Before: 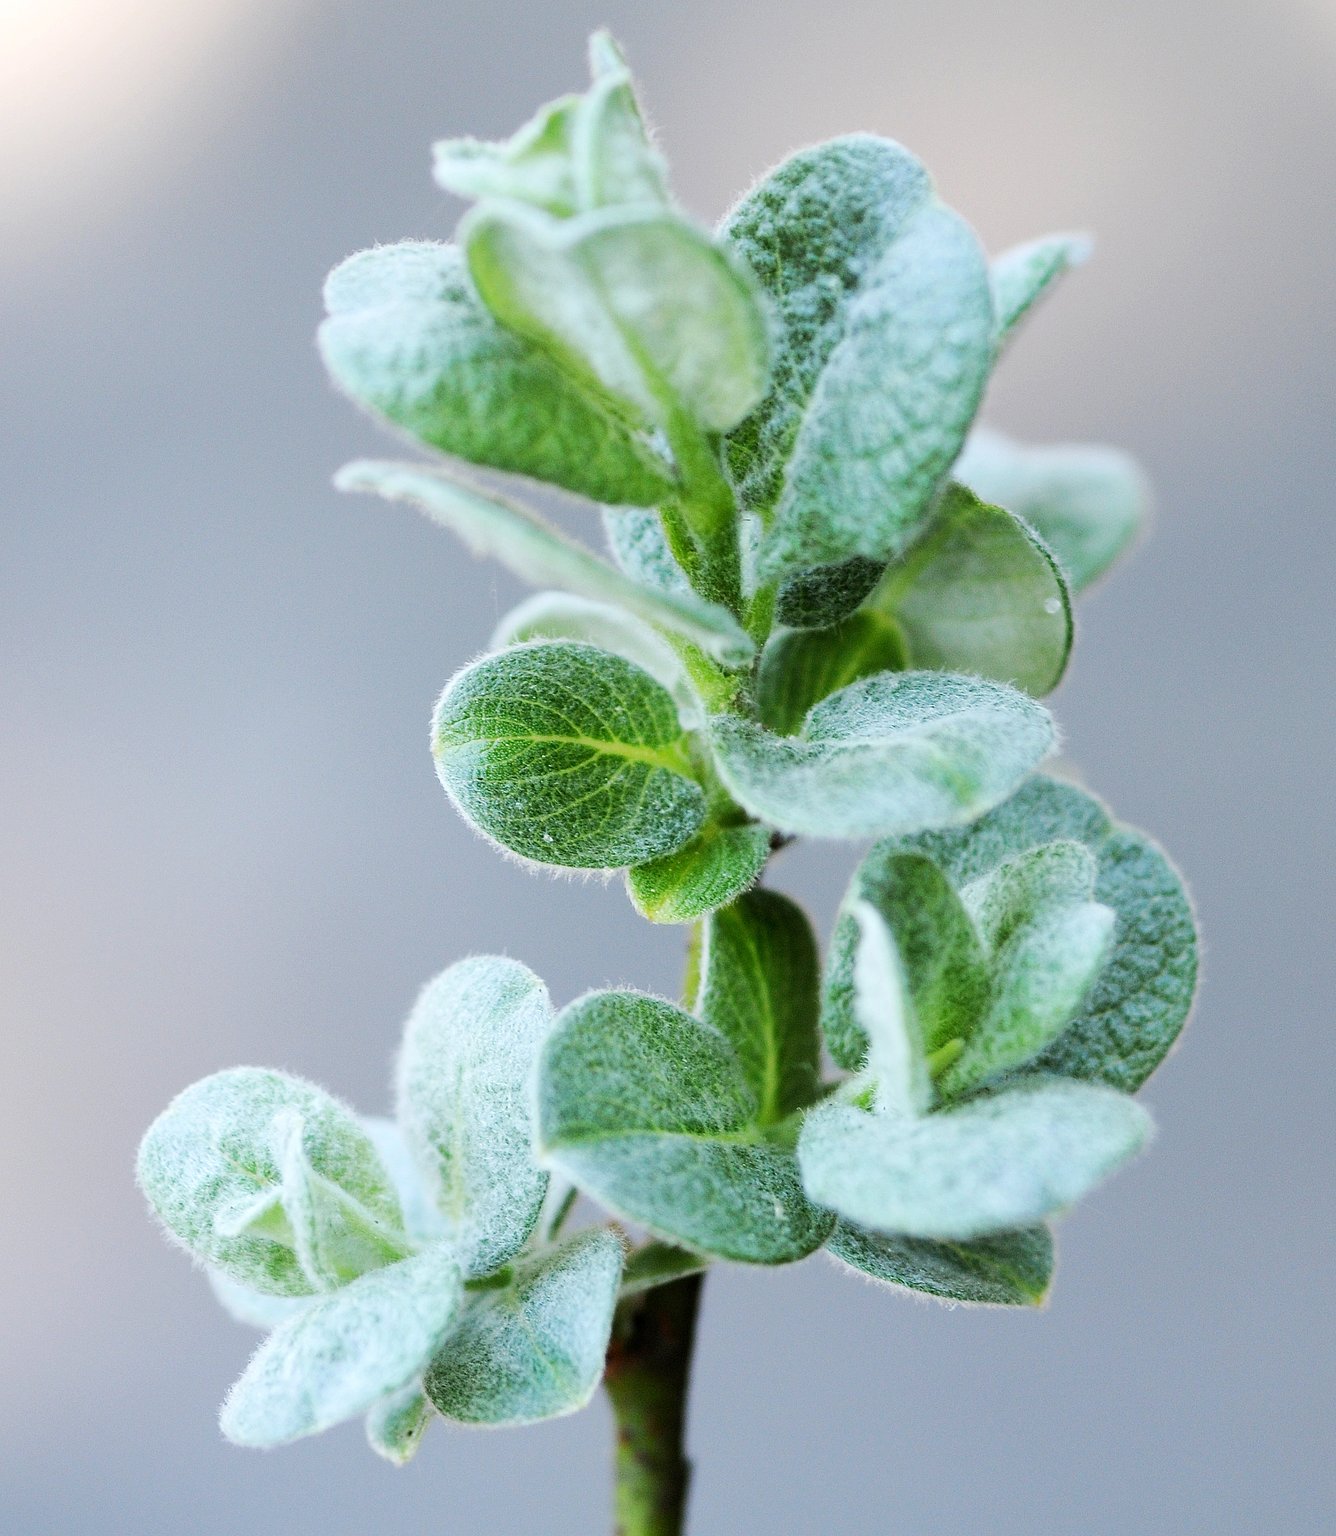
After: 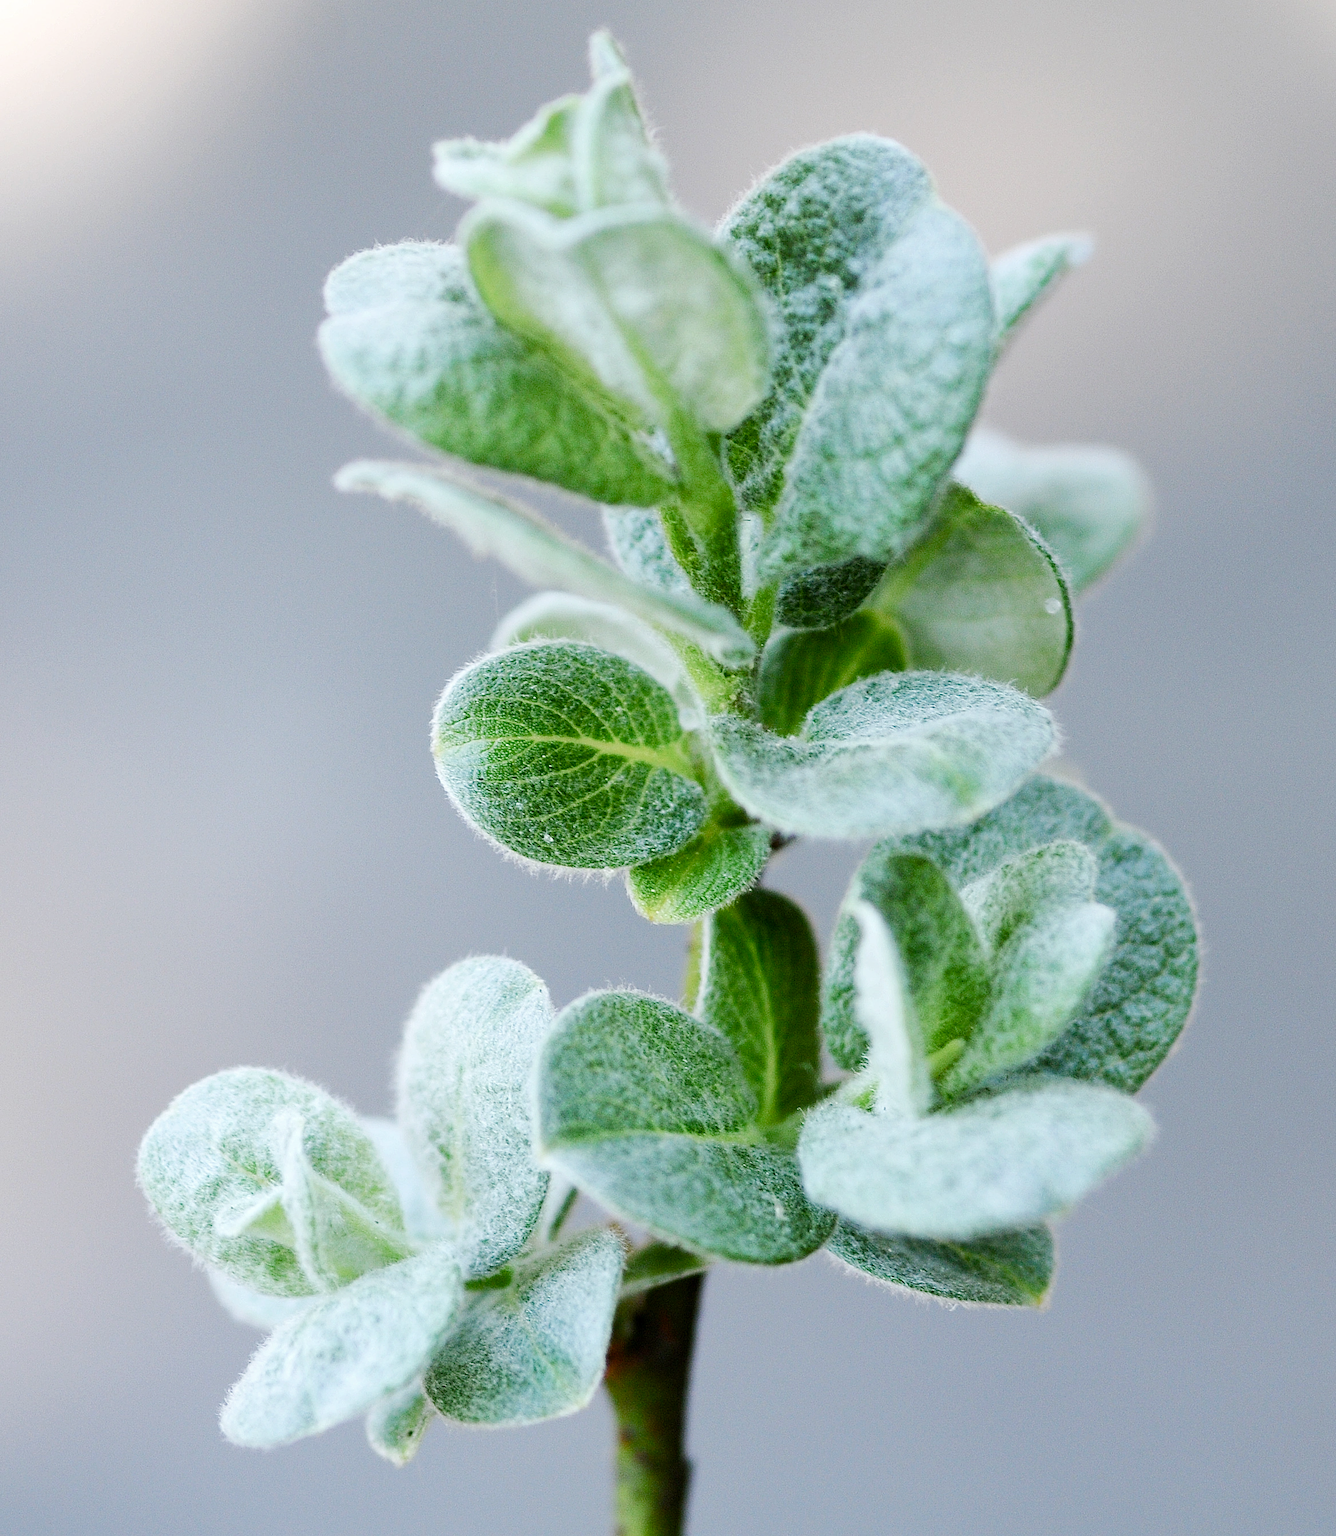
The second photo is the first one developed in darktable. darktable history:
color balance rgb: perceptual saturation grading › global saturation 20%, perceptual saturation grading › highlights -49.219%, perceptual saturation grading › shadows 25.634%
